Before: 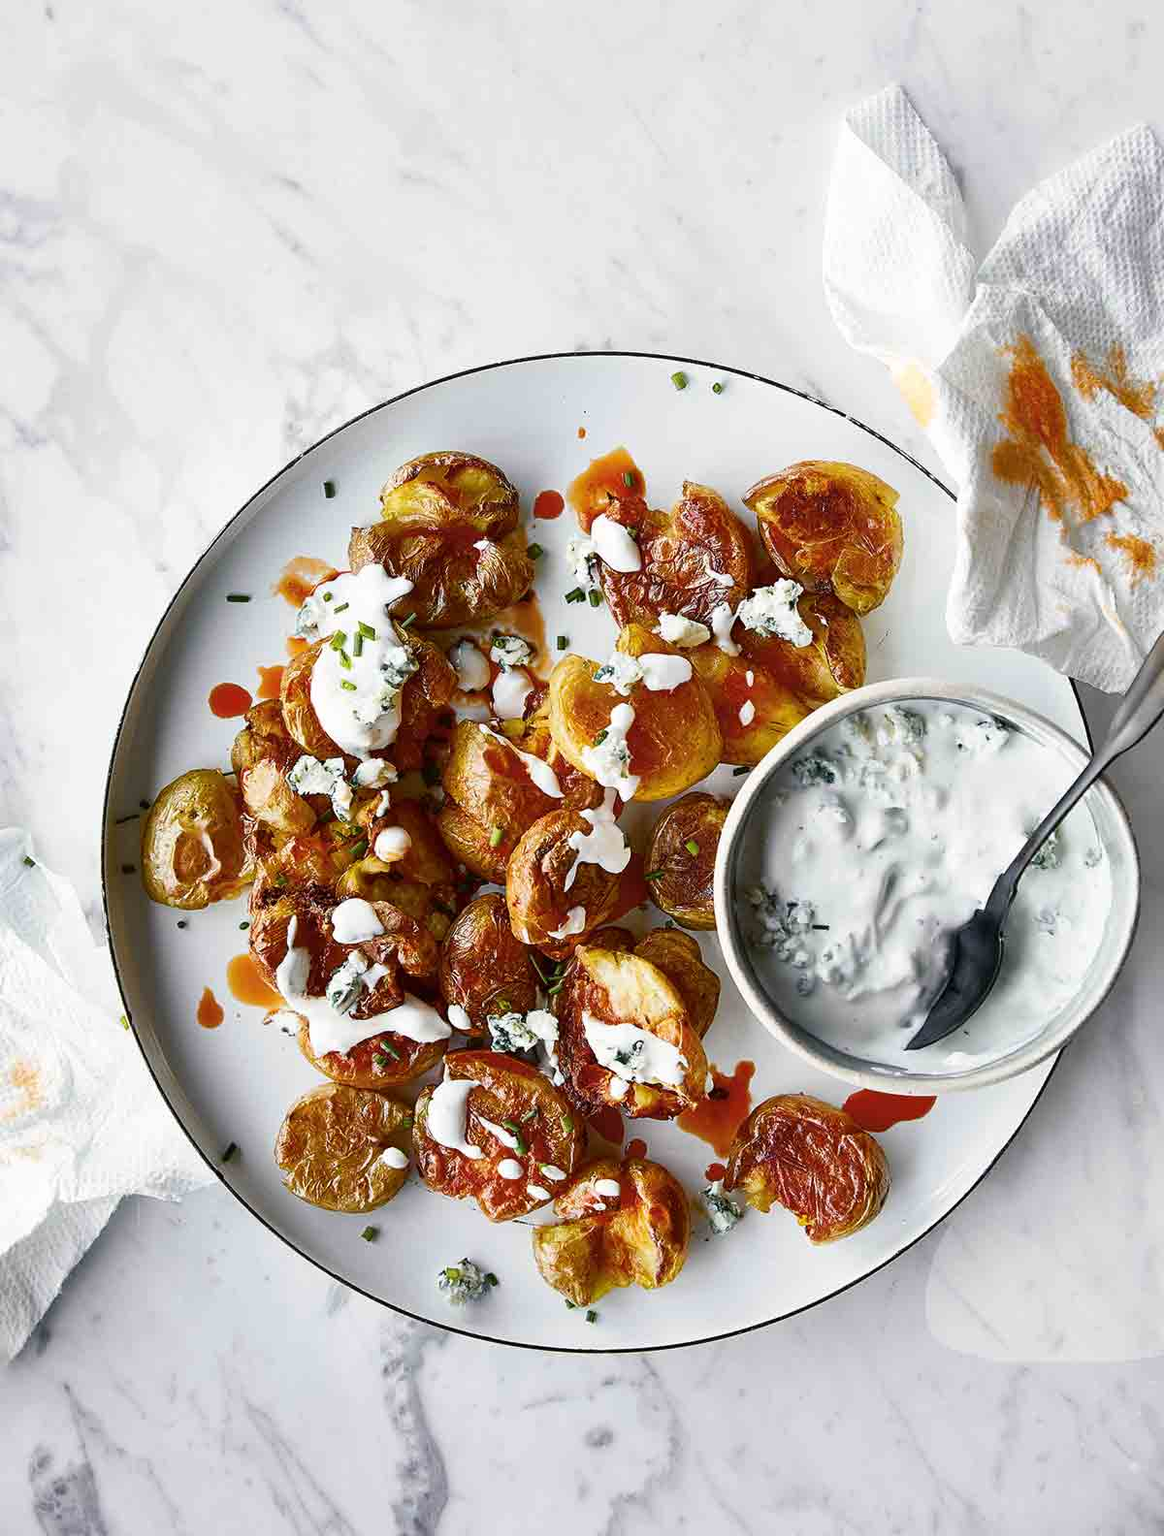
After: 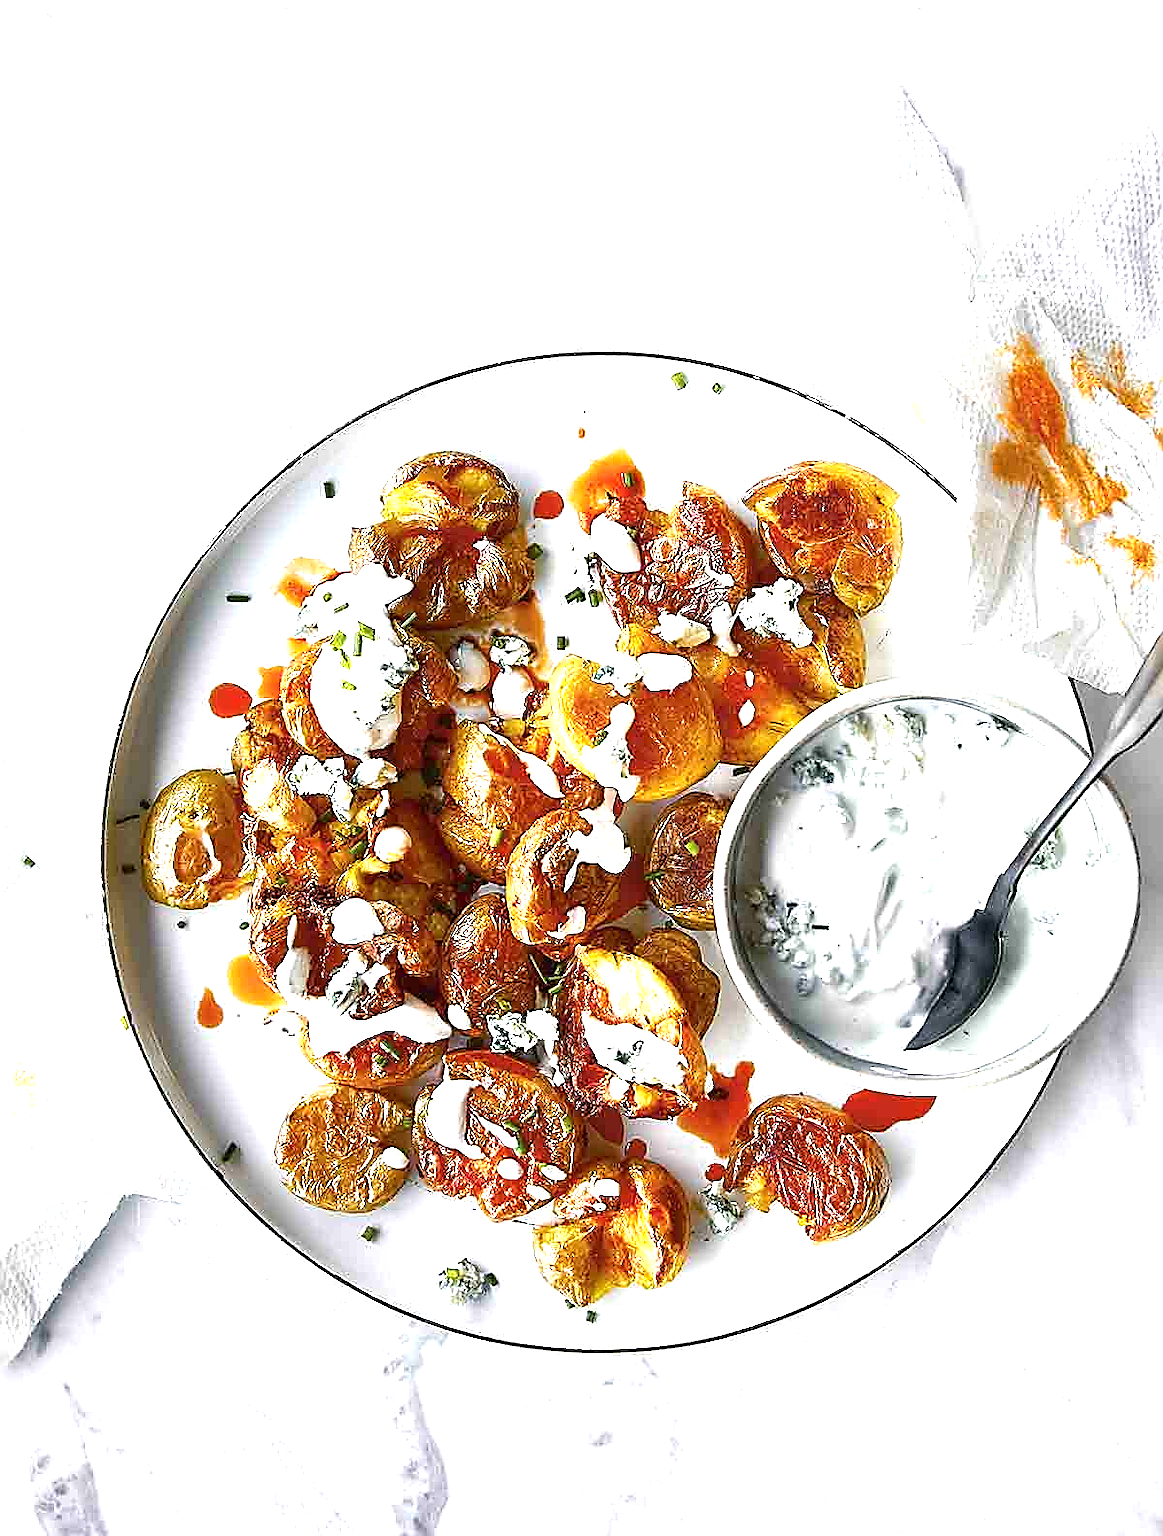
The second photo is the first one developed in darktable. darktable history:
exposure: black level correction 0, exposure 1.103 EV, compensate highlight preservation false
sharpen: radius 1.368, amount 1.254, threshold 0.626
